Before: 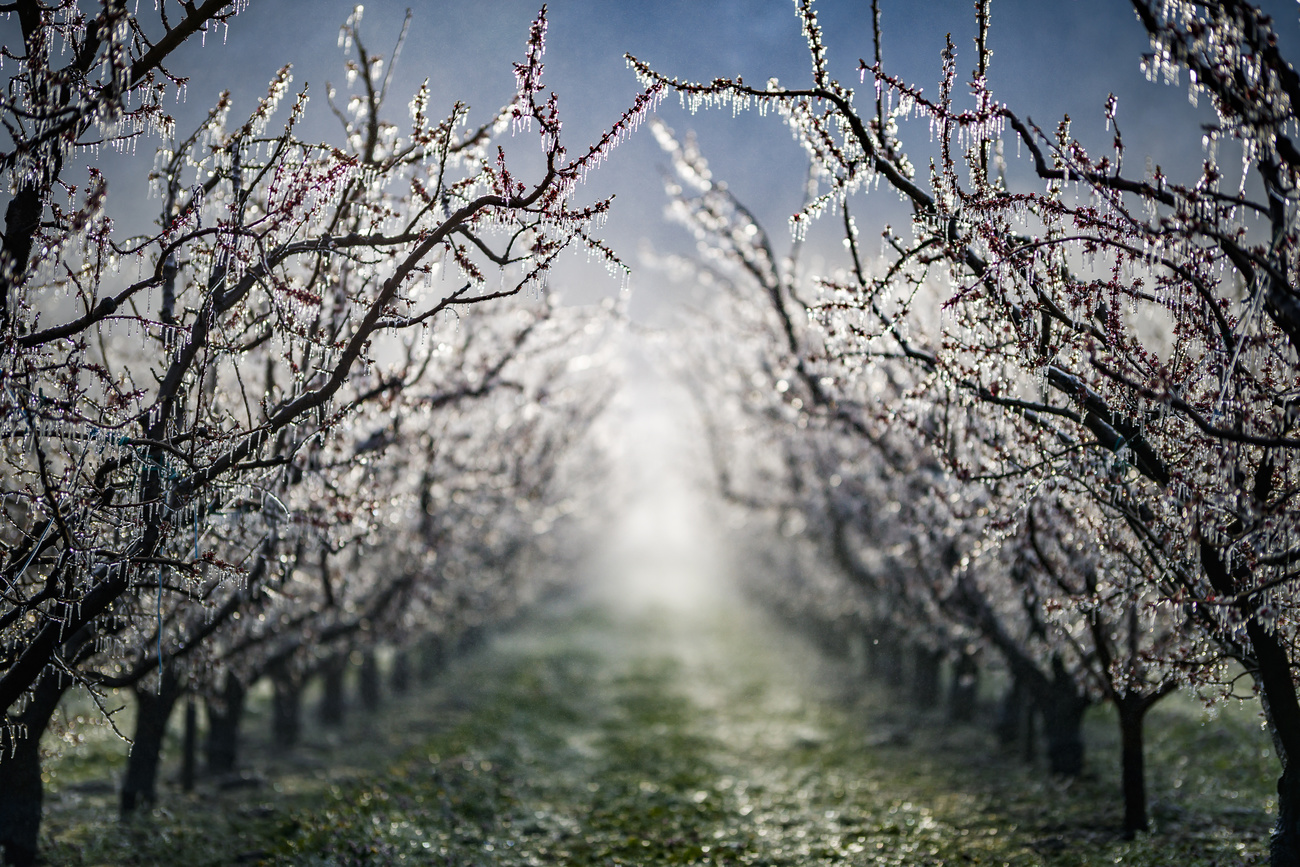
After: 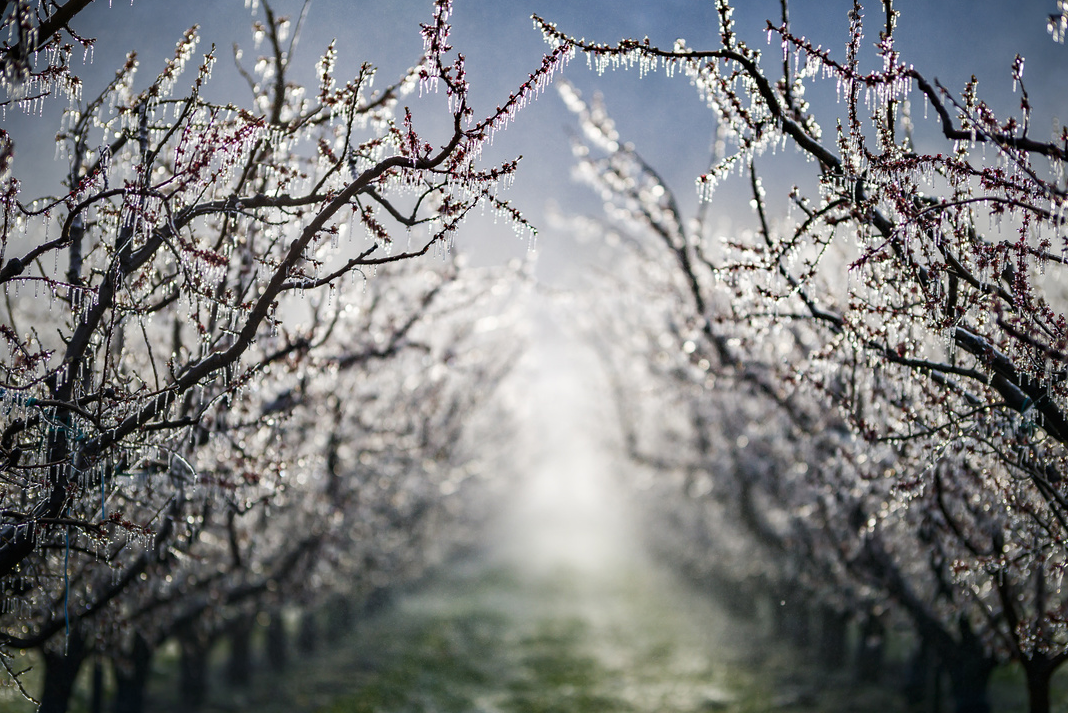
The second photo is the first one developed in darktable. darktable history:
crop and rotate: left 7.196%, top 4.574%, right 10.605%, bottom 13.178%
shadows and highlights: shadows -70, highlights 35, soften with gaussian
